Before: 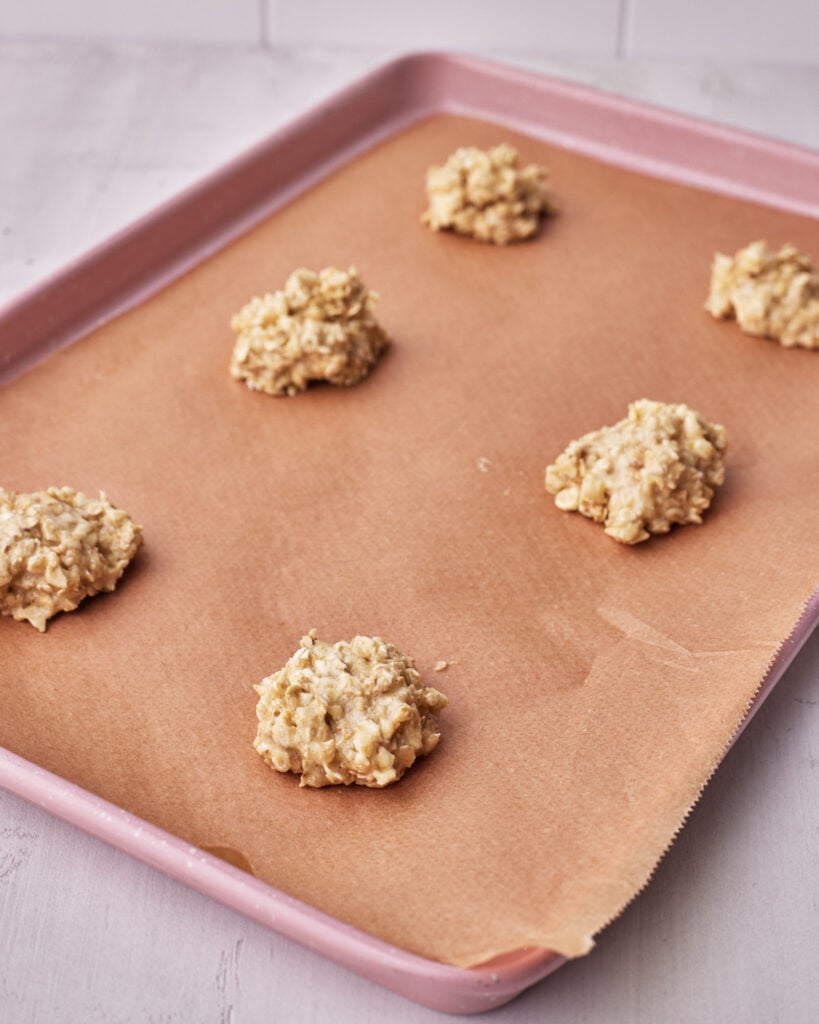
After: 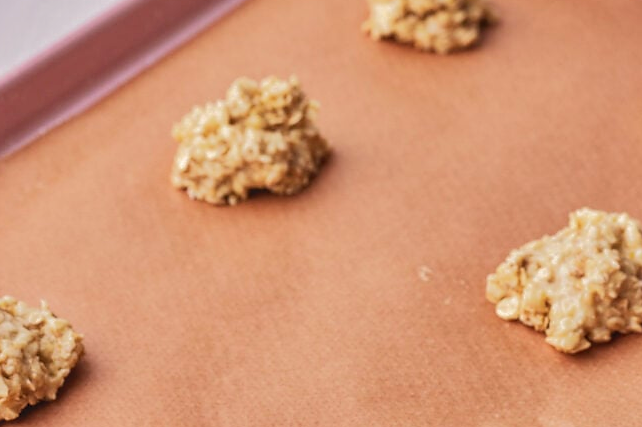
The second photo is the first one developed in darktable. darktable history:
sharpen: radius 1.027, threshold 0.994
crop: left 7.205%, top 18.704%, right 14.374%, bottom 39.51%
local contrast: on, module defaults
tone curve: curves: ch0 [(0, 0) (0.003, 0.08) (0.011, 0.088) (0.025, 0.104) (0.044, 0.122) (0.069, 0.141) (0.1, 0.161) (0.136, 0.181) (0.177, 0.209) (0.224, 0.246) (0.277, 0.293) (0.335, 0.343) (0.399, 0.399) (0.468, 0.464) (0.543, 0.54) (0.623, 0.616) (0.709, 0.694) (0.801, 0.757) (0.898, 0.821) (1, 1)], color space Lab, independent channels, preserve colors none
contrast brightness saturation: contrast 0.035, brightness 0.066, saturation 0.121
